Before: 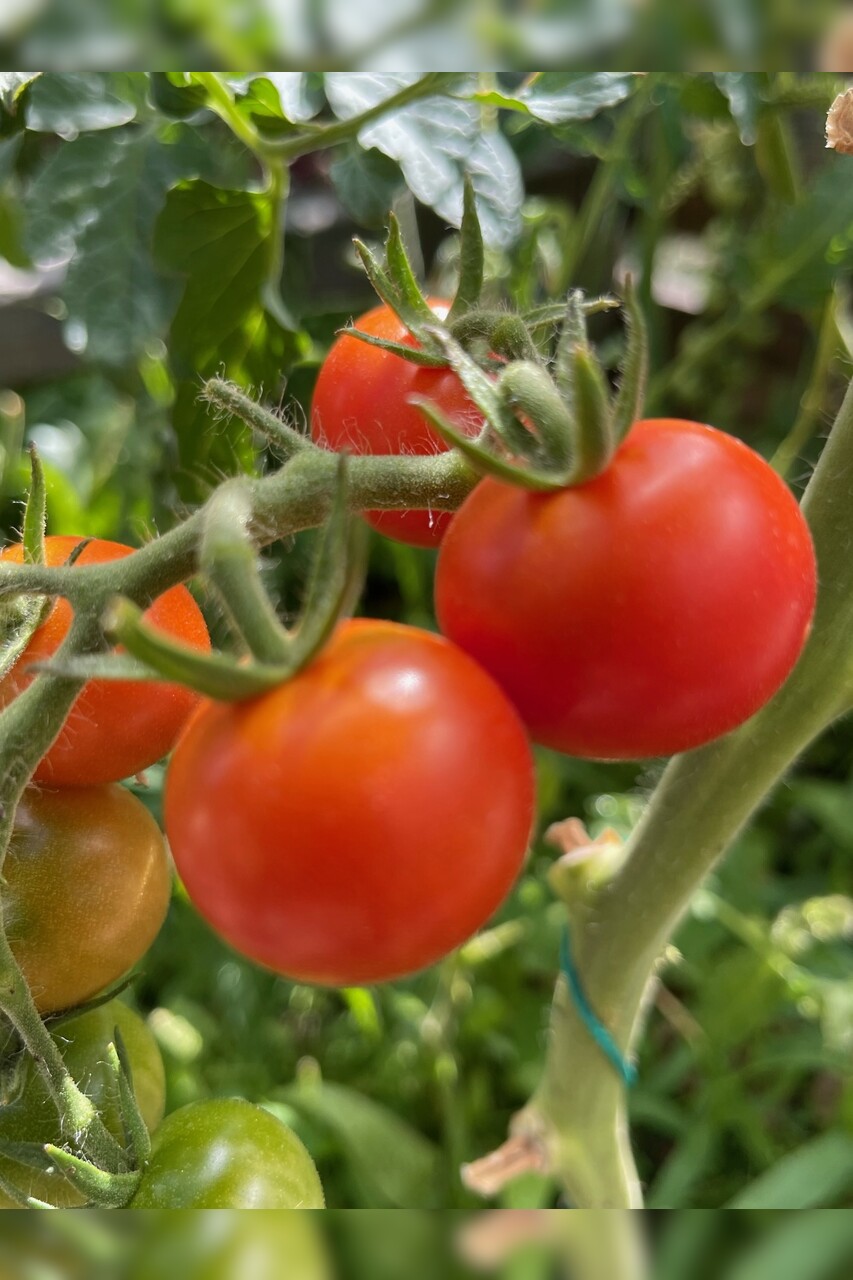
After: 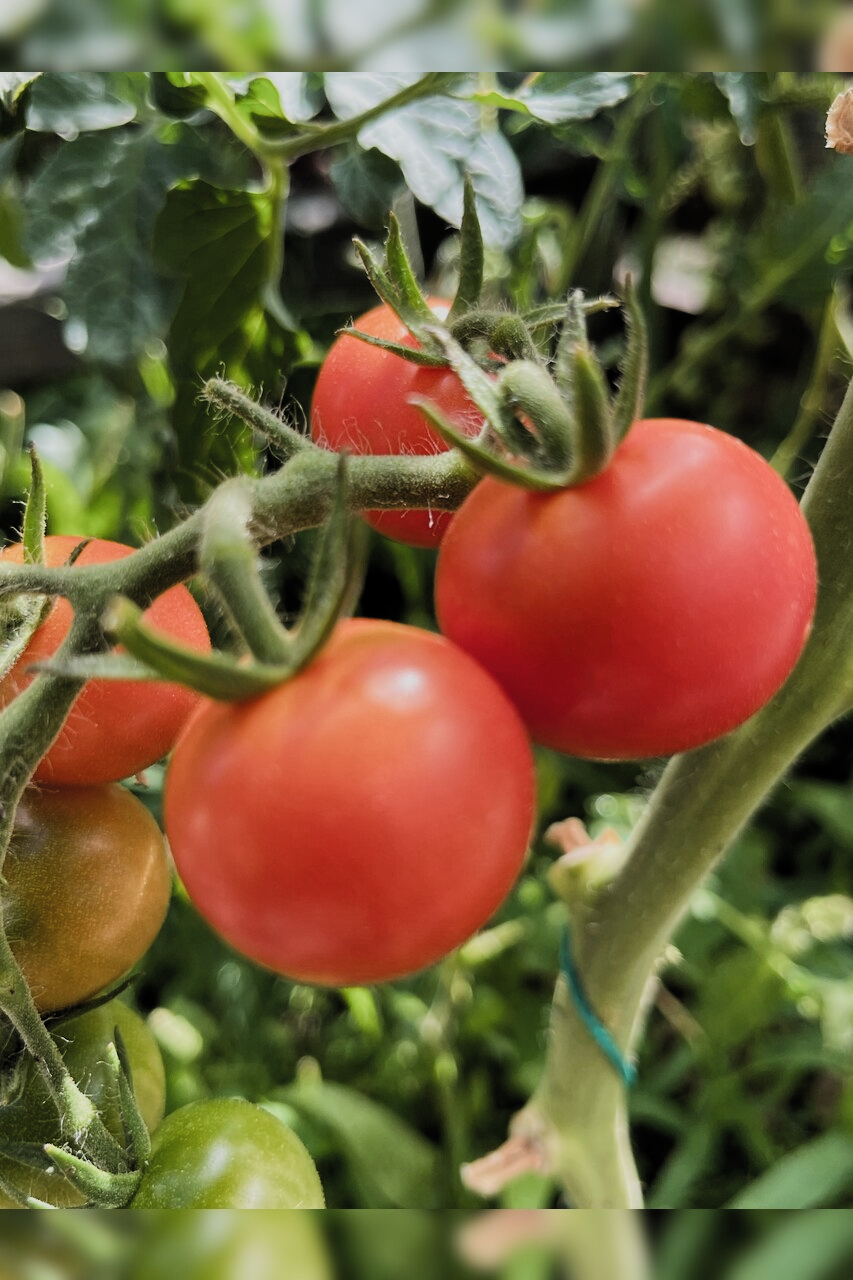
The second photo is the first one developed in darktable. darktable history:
filmic rgb: black relative exposure -4.97 EV, white relative exposure 3.97 EV, hardness 2.9, contrast 1.388, color science v5 (2021), contrast in shadows safe, contrast in highlights safe
